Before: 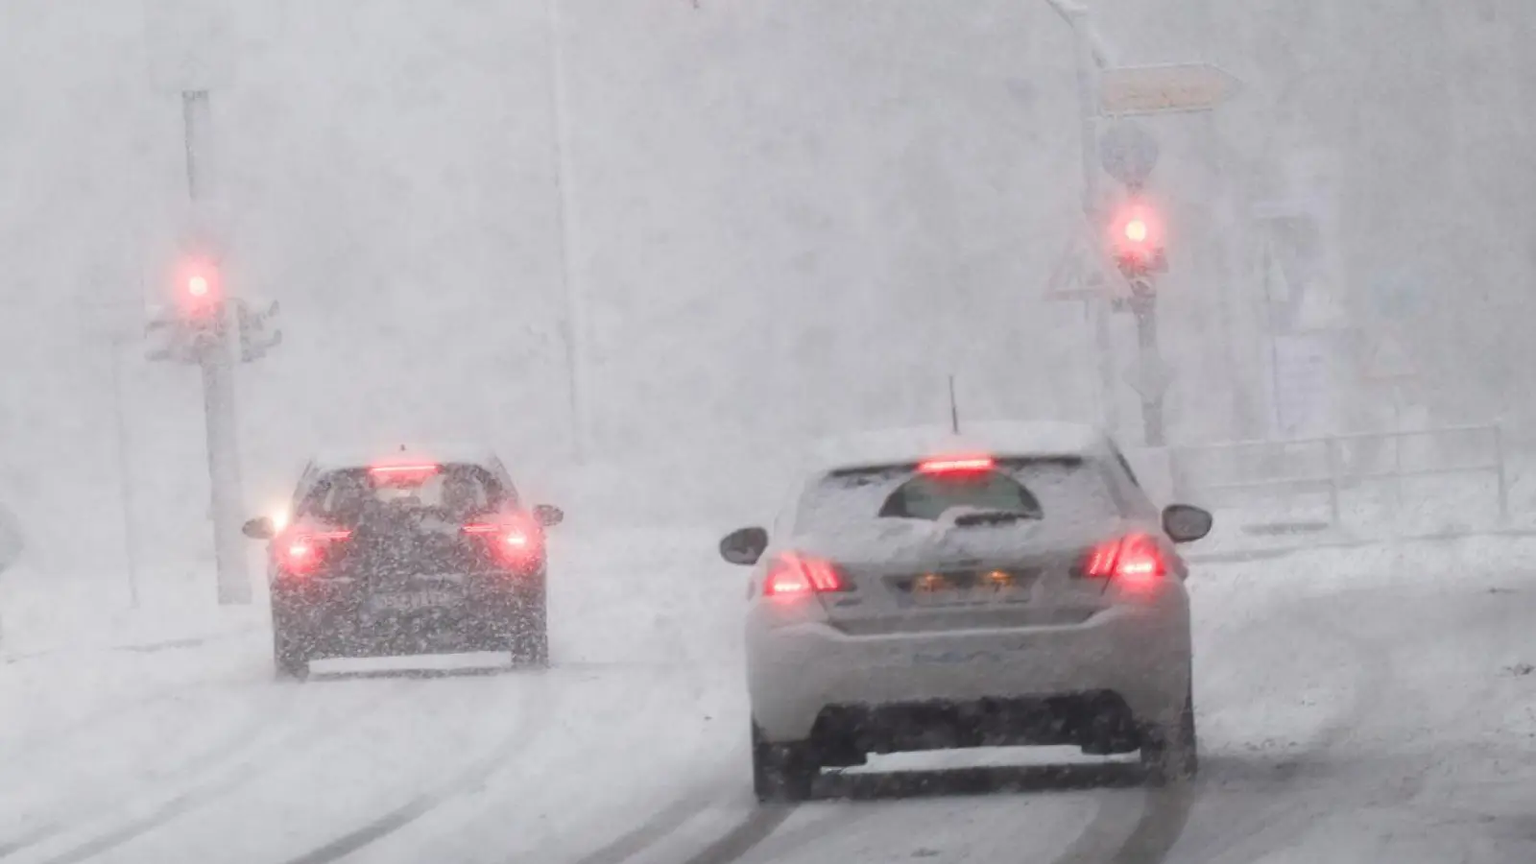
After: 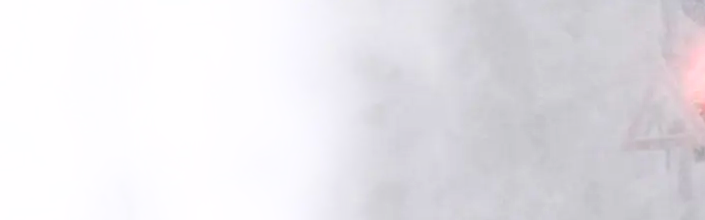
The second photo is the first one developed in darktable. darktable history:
bloom: size 5%, threshold 95%, strength 15%
rotate and perspective: rotation -1°, crop left 0.011, crop right 0.989, crop top 0.025, crop bottom 0.975
tone equalizer: -8 EV -0.417 EV, -7 EV -0.389 EV, -6 EV -0.333 EV, -5 EV -0.222 EV, -3 EV 0.222 EV, -2 EV 0.333 EV, -1 EV 0.389 EV, +0 EV 0.417 EV, edges refinement/feathering 500, mask exposure compensation -1.57 EV, preserve details no
crop: left 28.64%, top 16.832%, right 26.637%, bottom 58.055%
